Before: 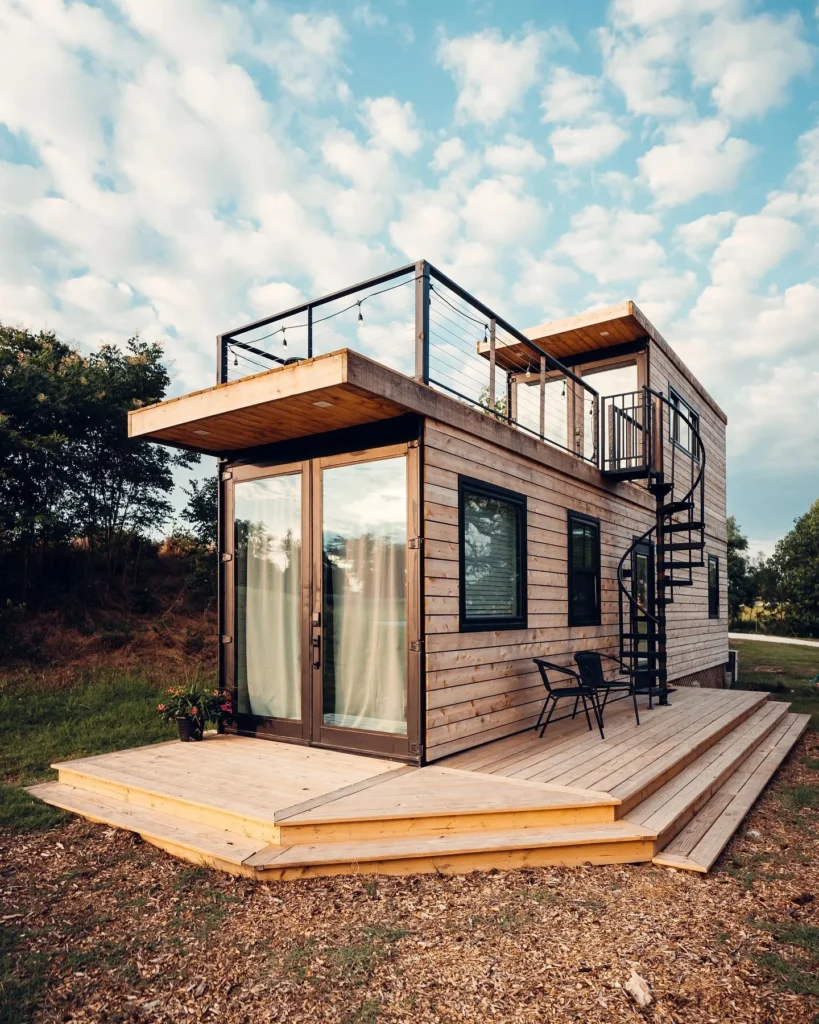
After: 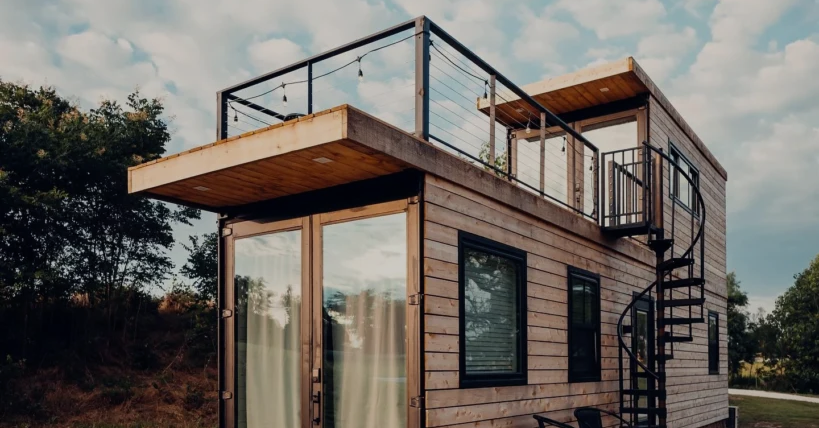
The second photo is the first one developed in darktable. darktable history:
crop and rotate: top 23.84%, bottom 34.294%
exposure: black level correction 0, exposure -0.721 EV, compensate highlight preservation false
